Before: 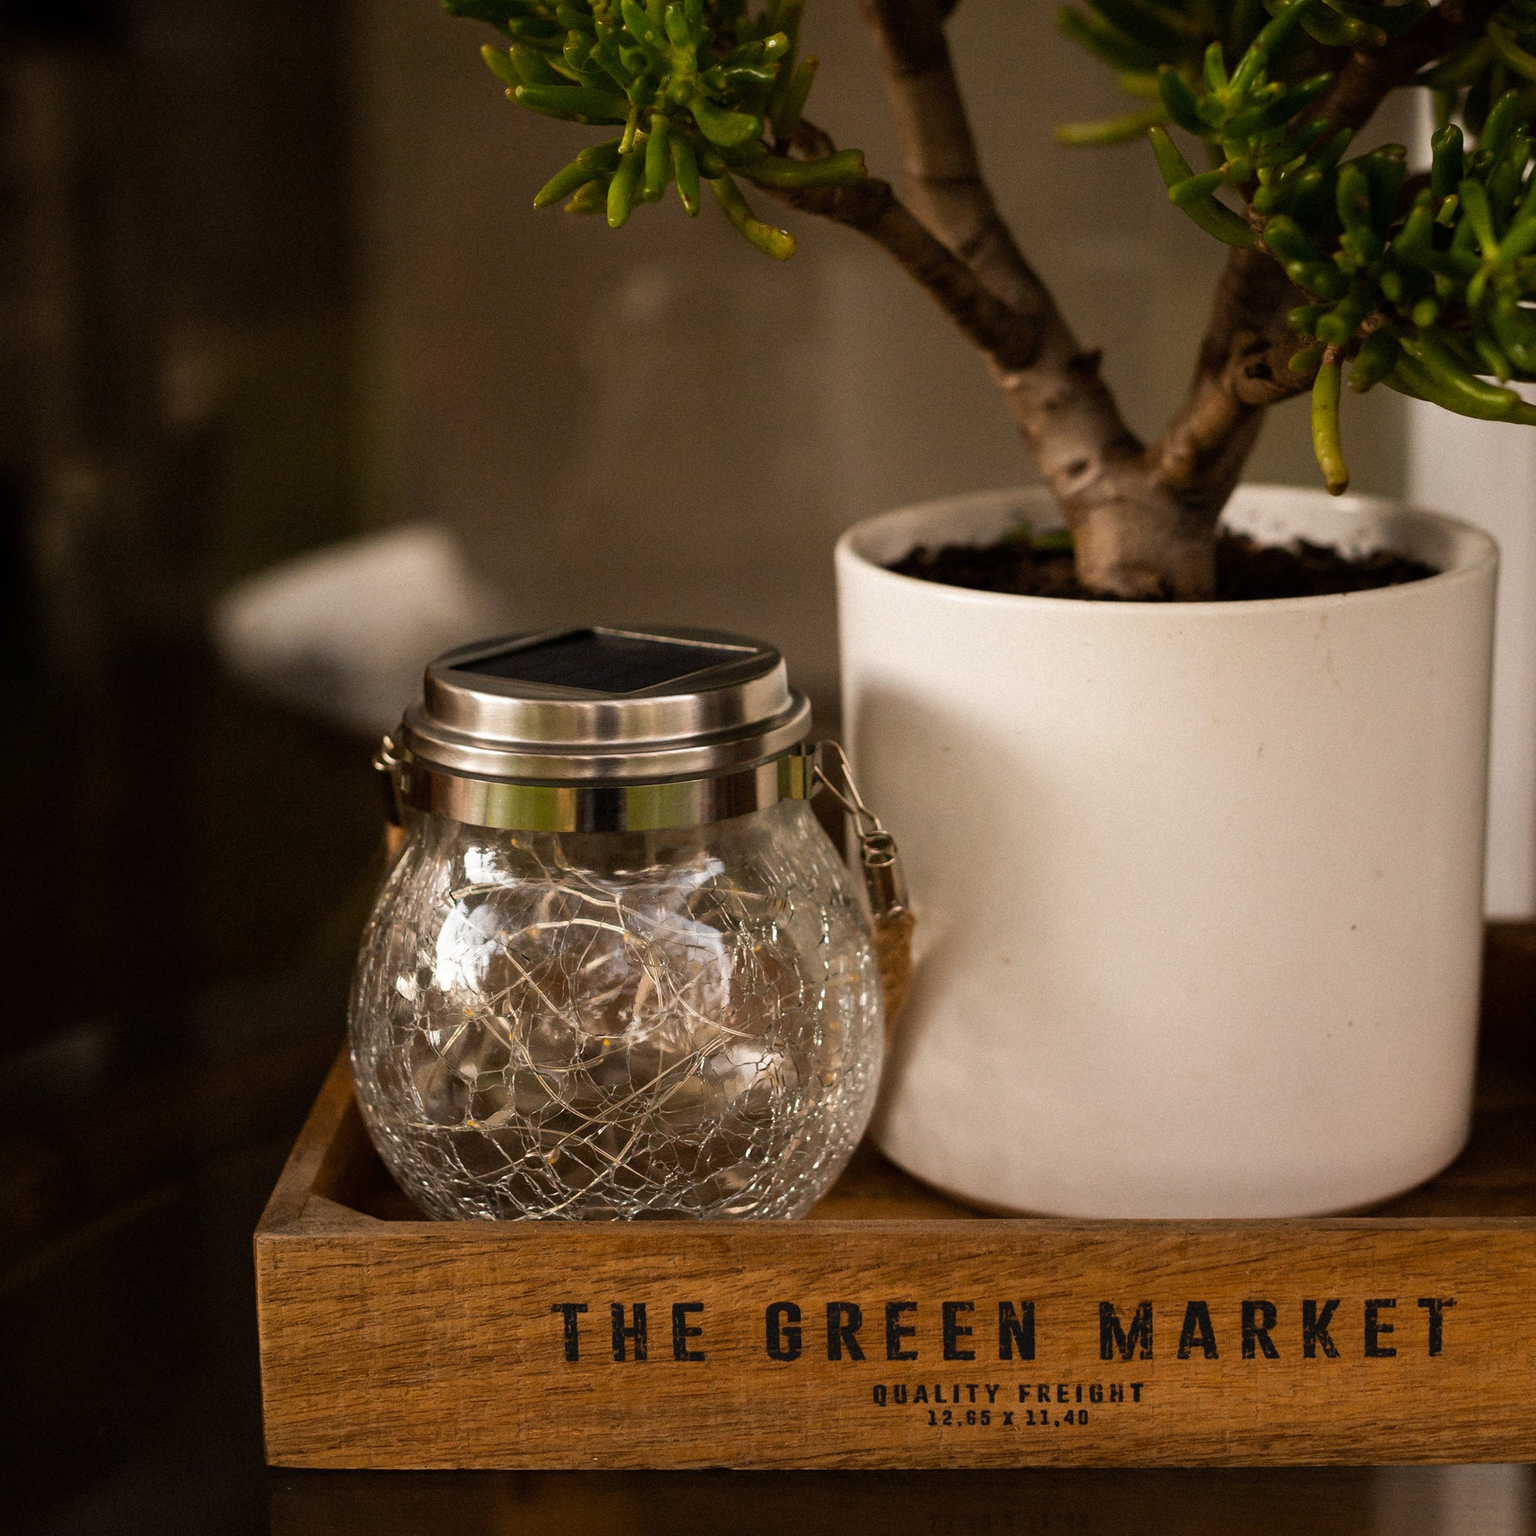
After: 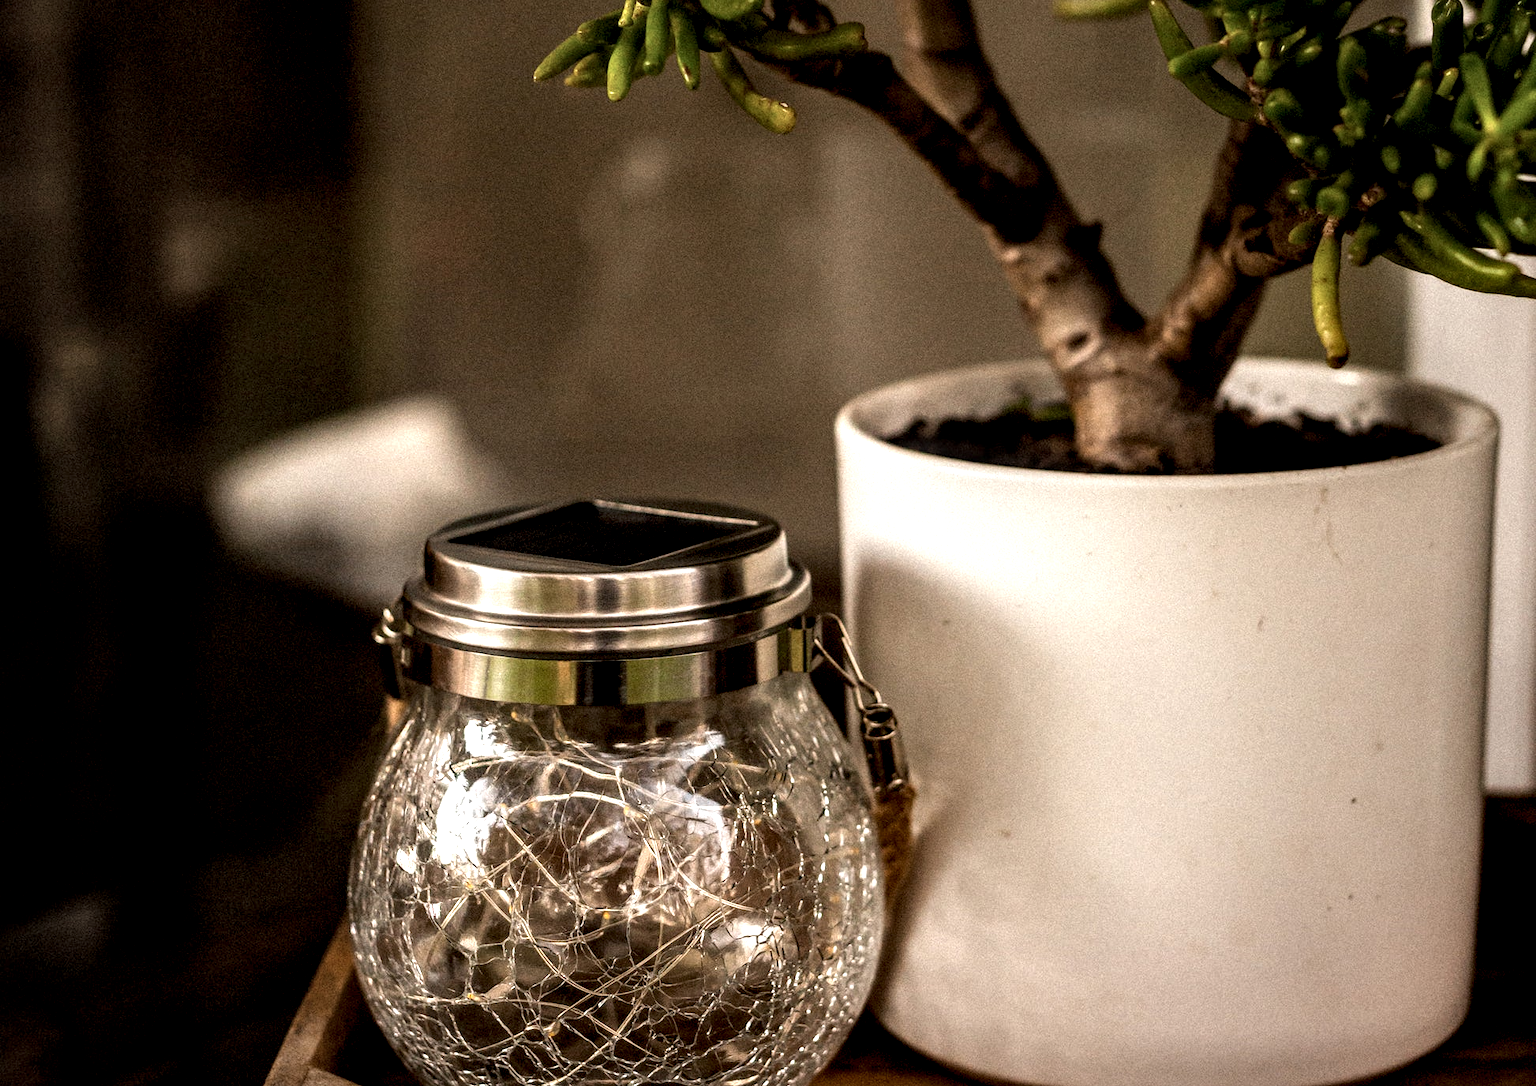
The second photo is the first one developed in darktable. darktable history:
local contrast: detail 203%
crop and rotate: top 8.293%, bottom 20.996%
